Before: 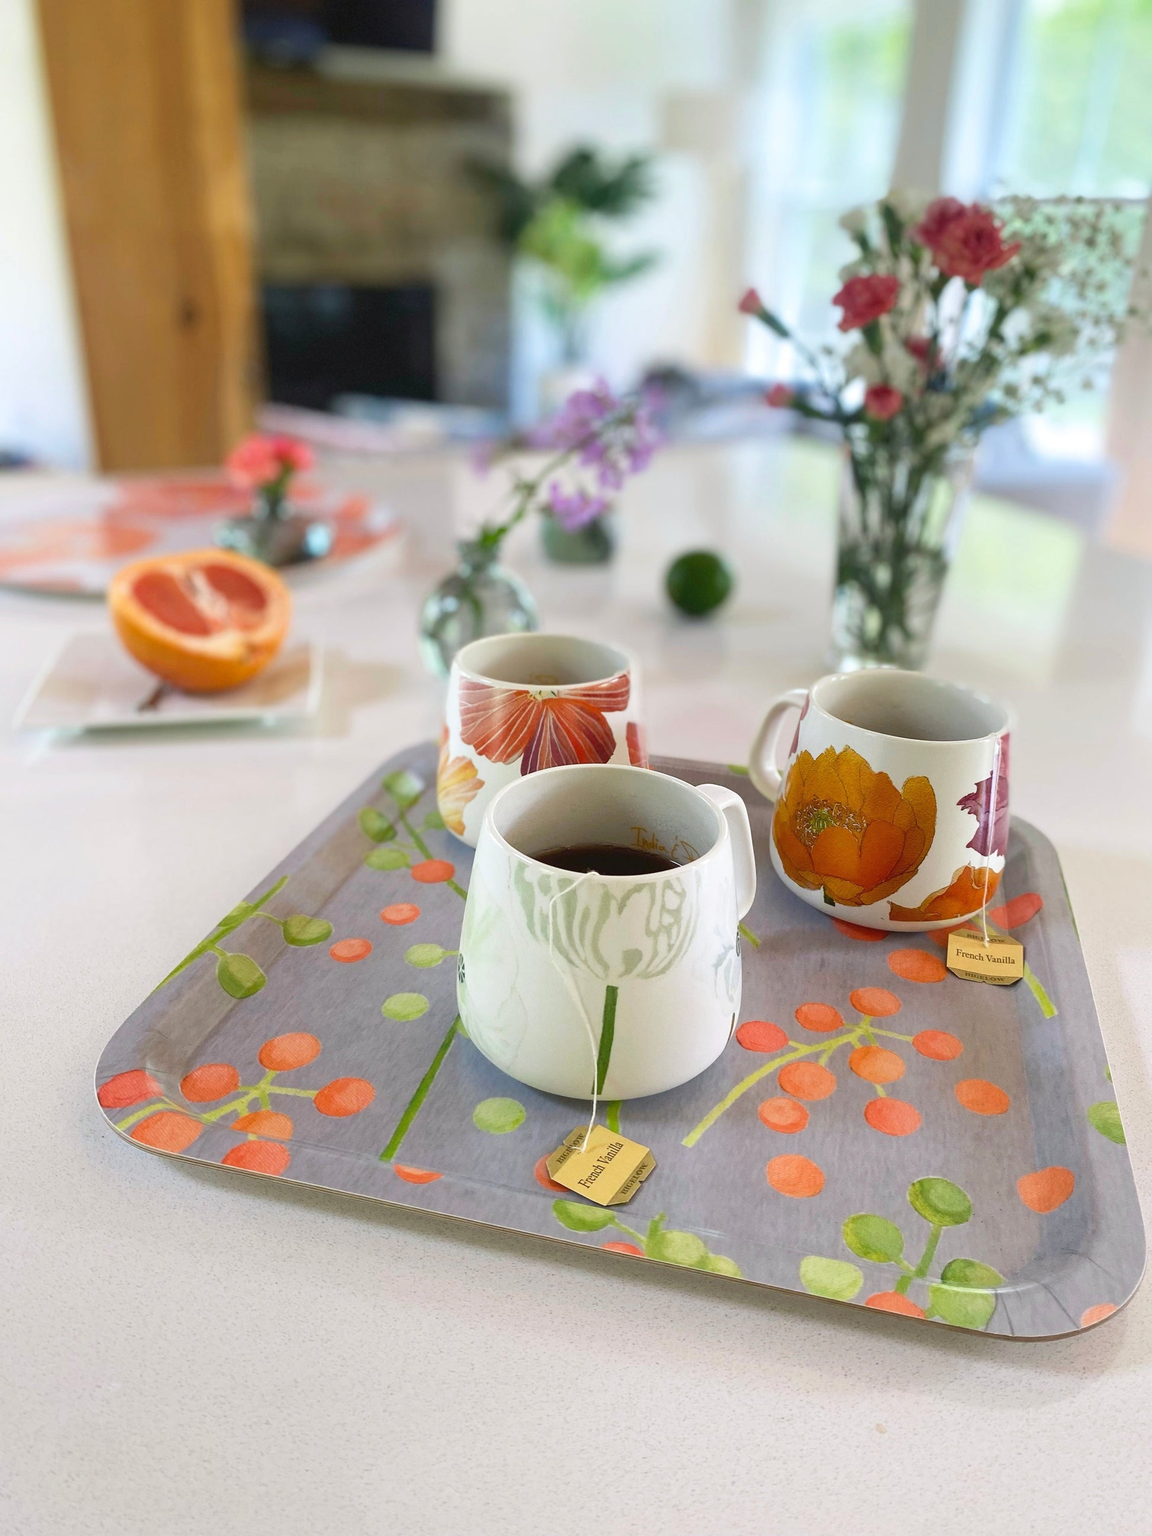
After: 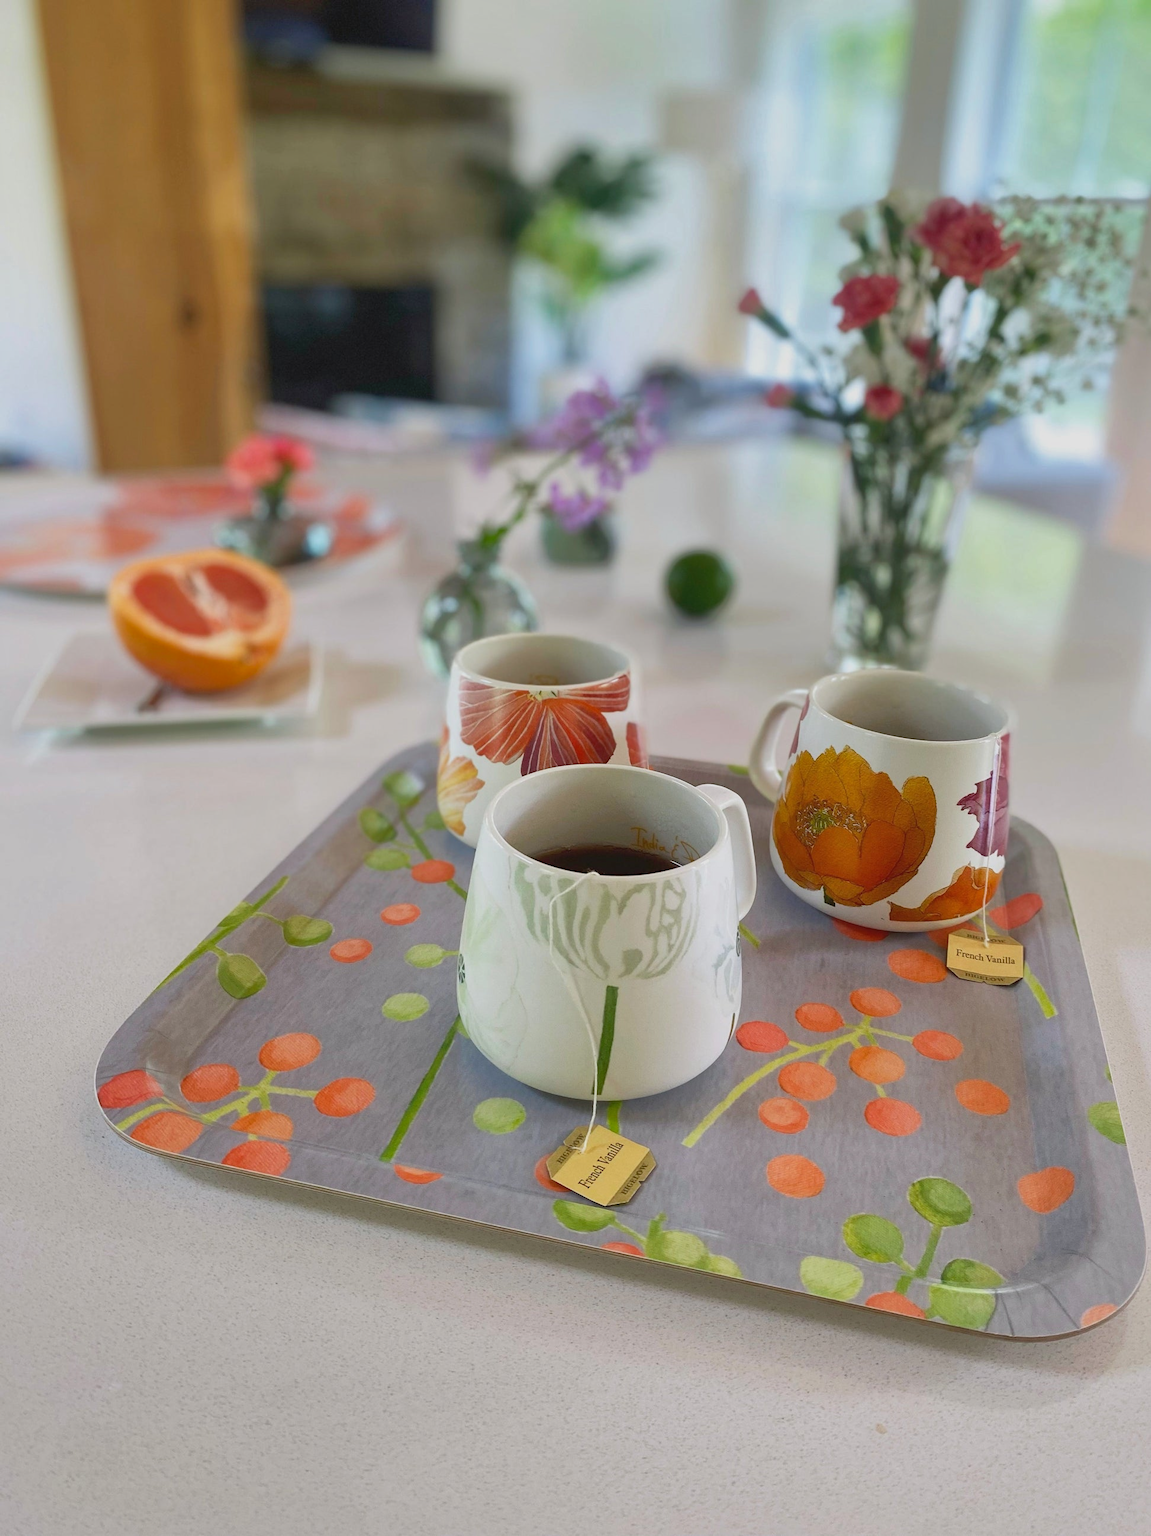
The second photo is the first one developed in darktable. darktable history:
shadows and highlights: on, module defaults
exposure: exposure -0.293 EV, compensate highlight preservation false
